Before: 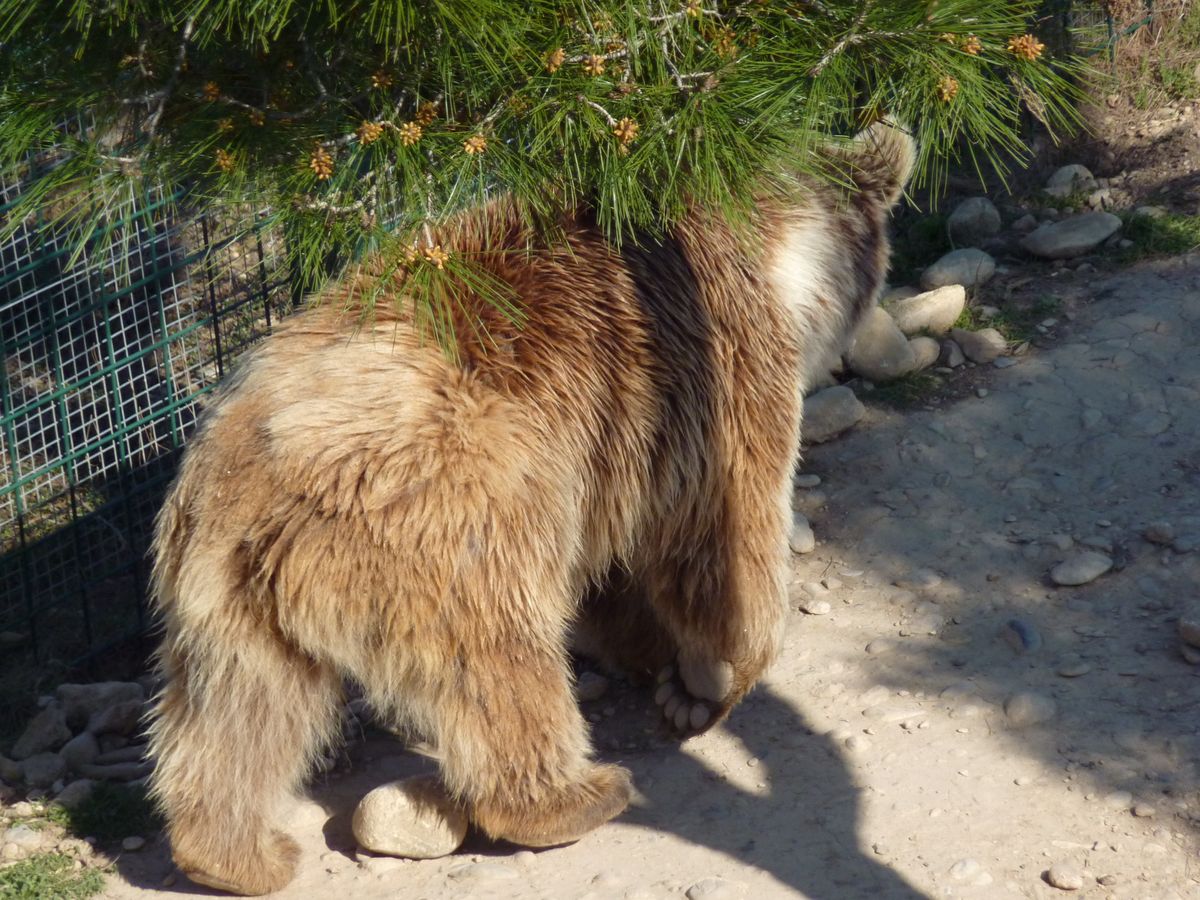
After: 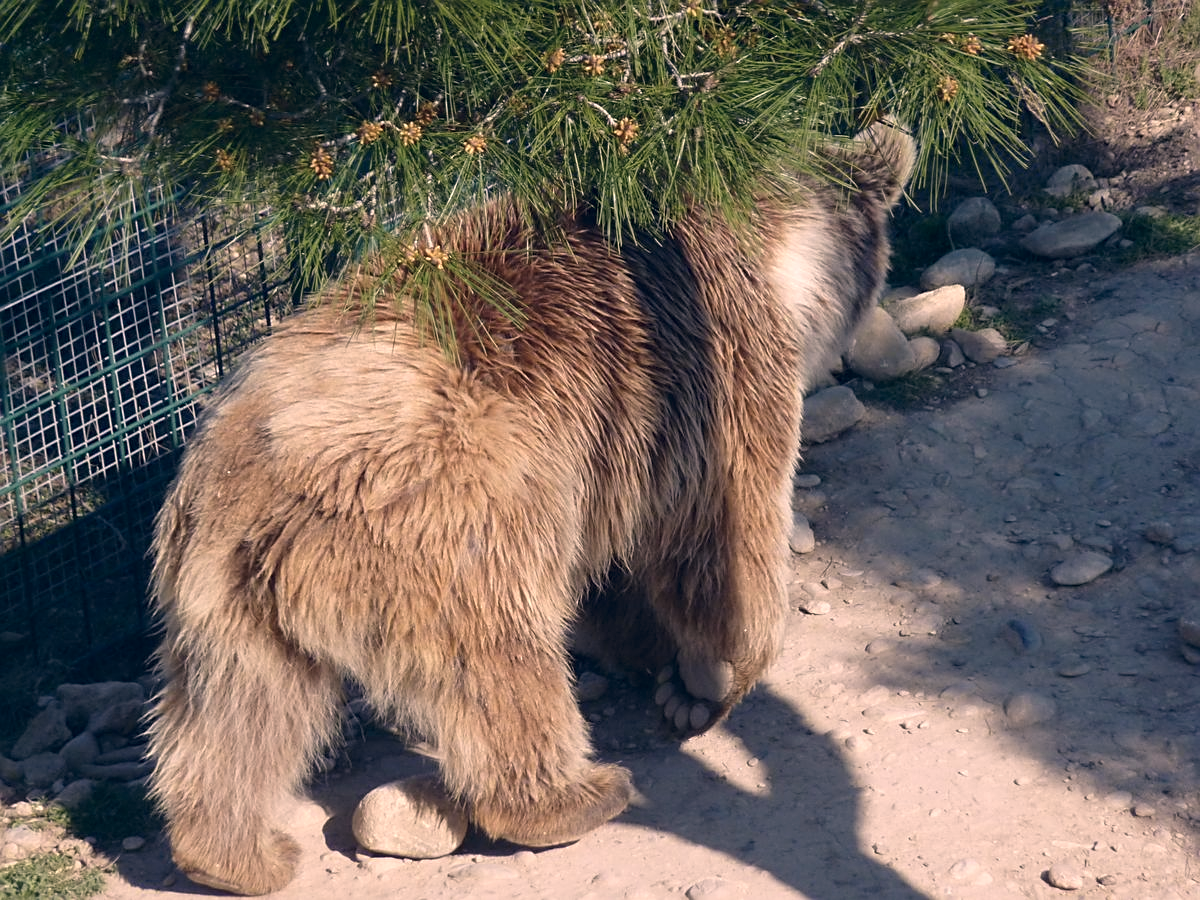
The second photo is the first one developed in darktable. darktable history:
color correction: highlights a* 14.46, highlights b* 5.85, shadows a* -5.53, shadows b* -15.24, saturation 0.85
sharpen: on, module defaults
